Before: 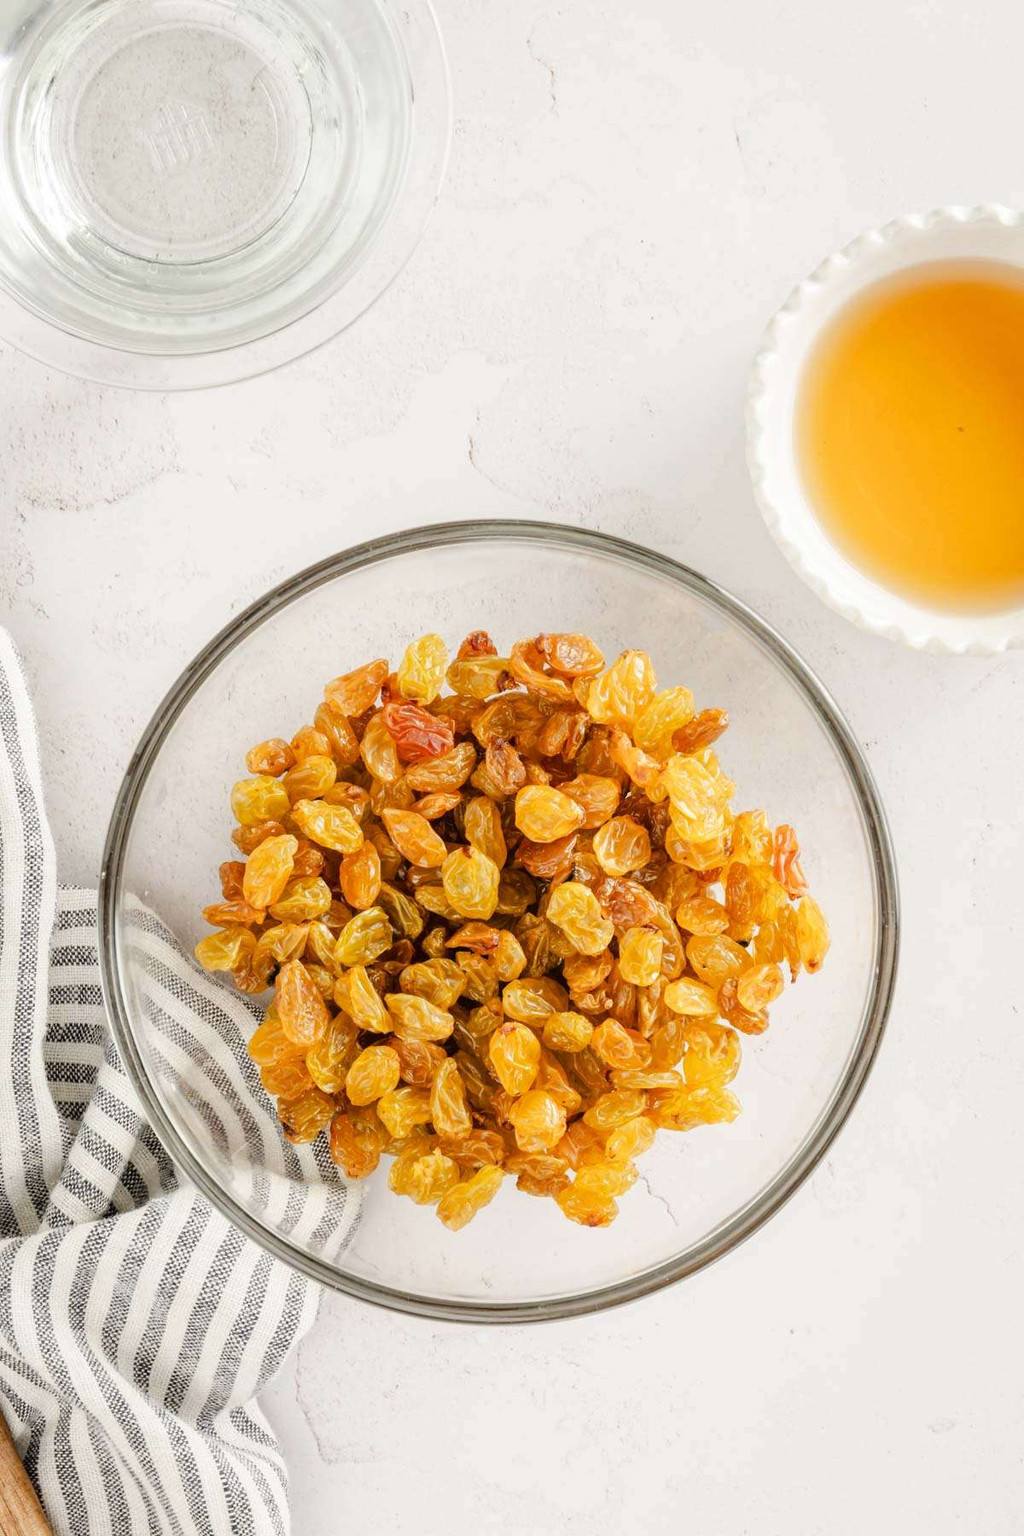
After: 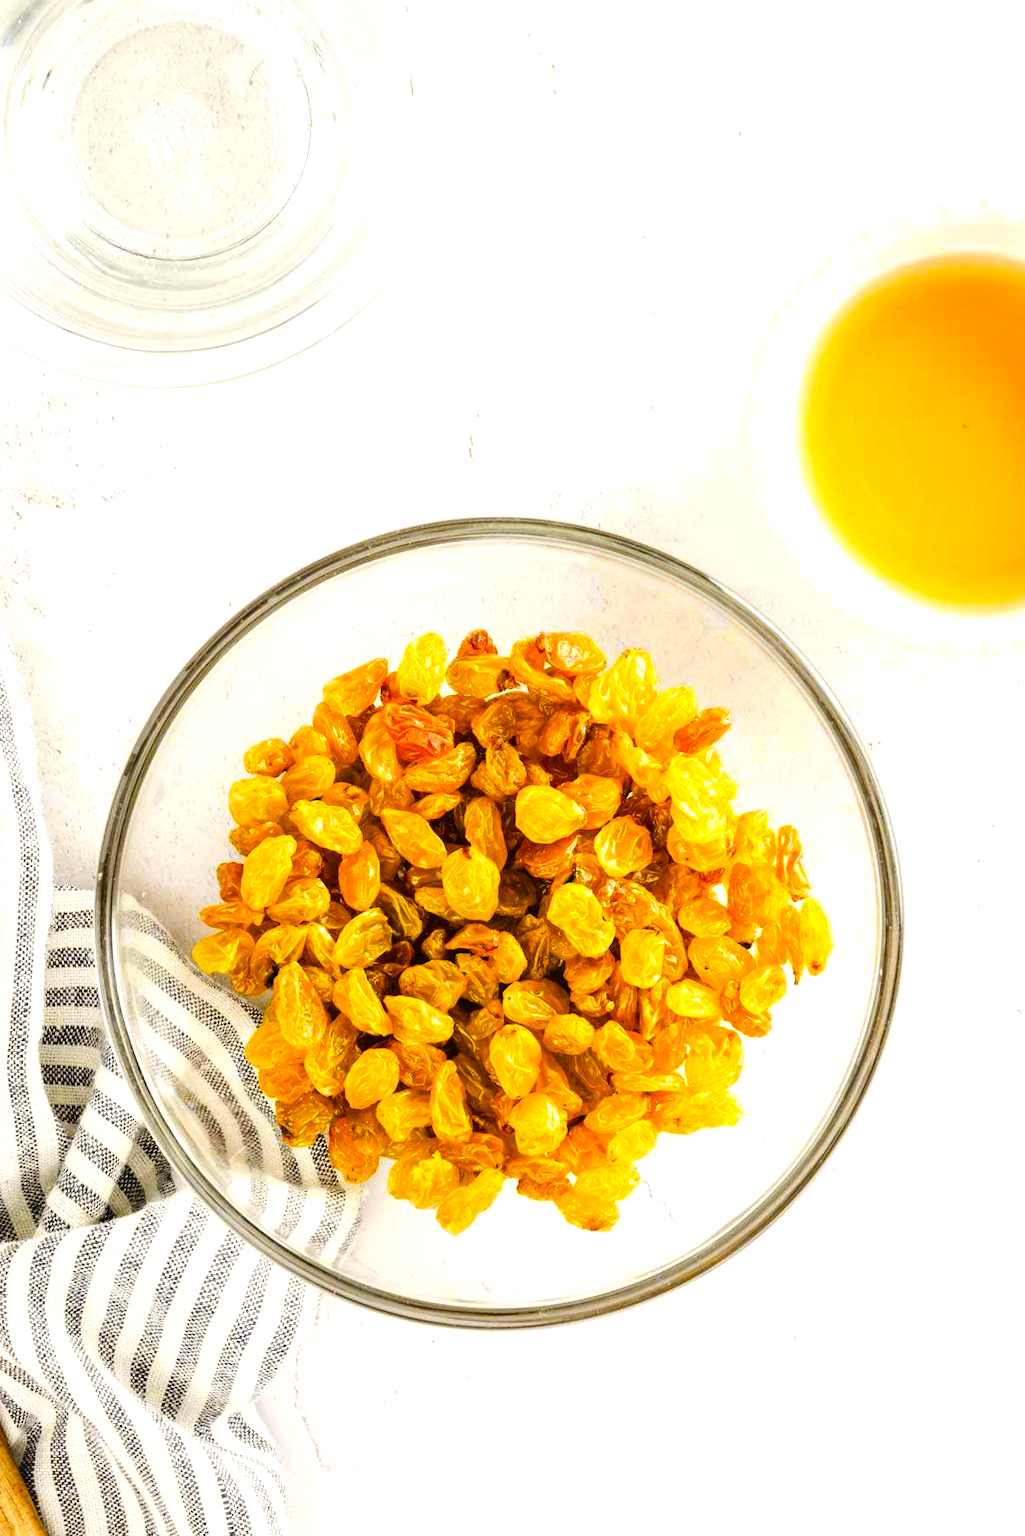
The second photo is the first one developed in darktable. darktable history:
crop: left 0.434%, top 0.485%, right 0.244%, bottom 0.386%
color contrast: green-magenta contrast 1.12, blue-yellow contrast 1.95, unbound 0
exposure: exposure 0.2 EV, compensate highlight preservation false
tone equalizer: -8 EV -0.417 EV, -7 EV -0.389 EV, -6 EV -0.333 EV, -5 EV -0.222 EV, -3 EV 0.222 EV, -2 EV 0.333 EV, -1 EV 0.389 EV, +0 EV 0.417 EV, edges refinement/feathering 500, mask exposure compensation -1.57 EV, preserve details no
